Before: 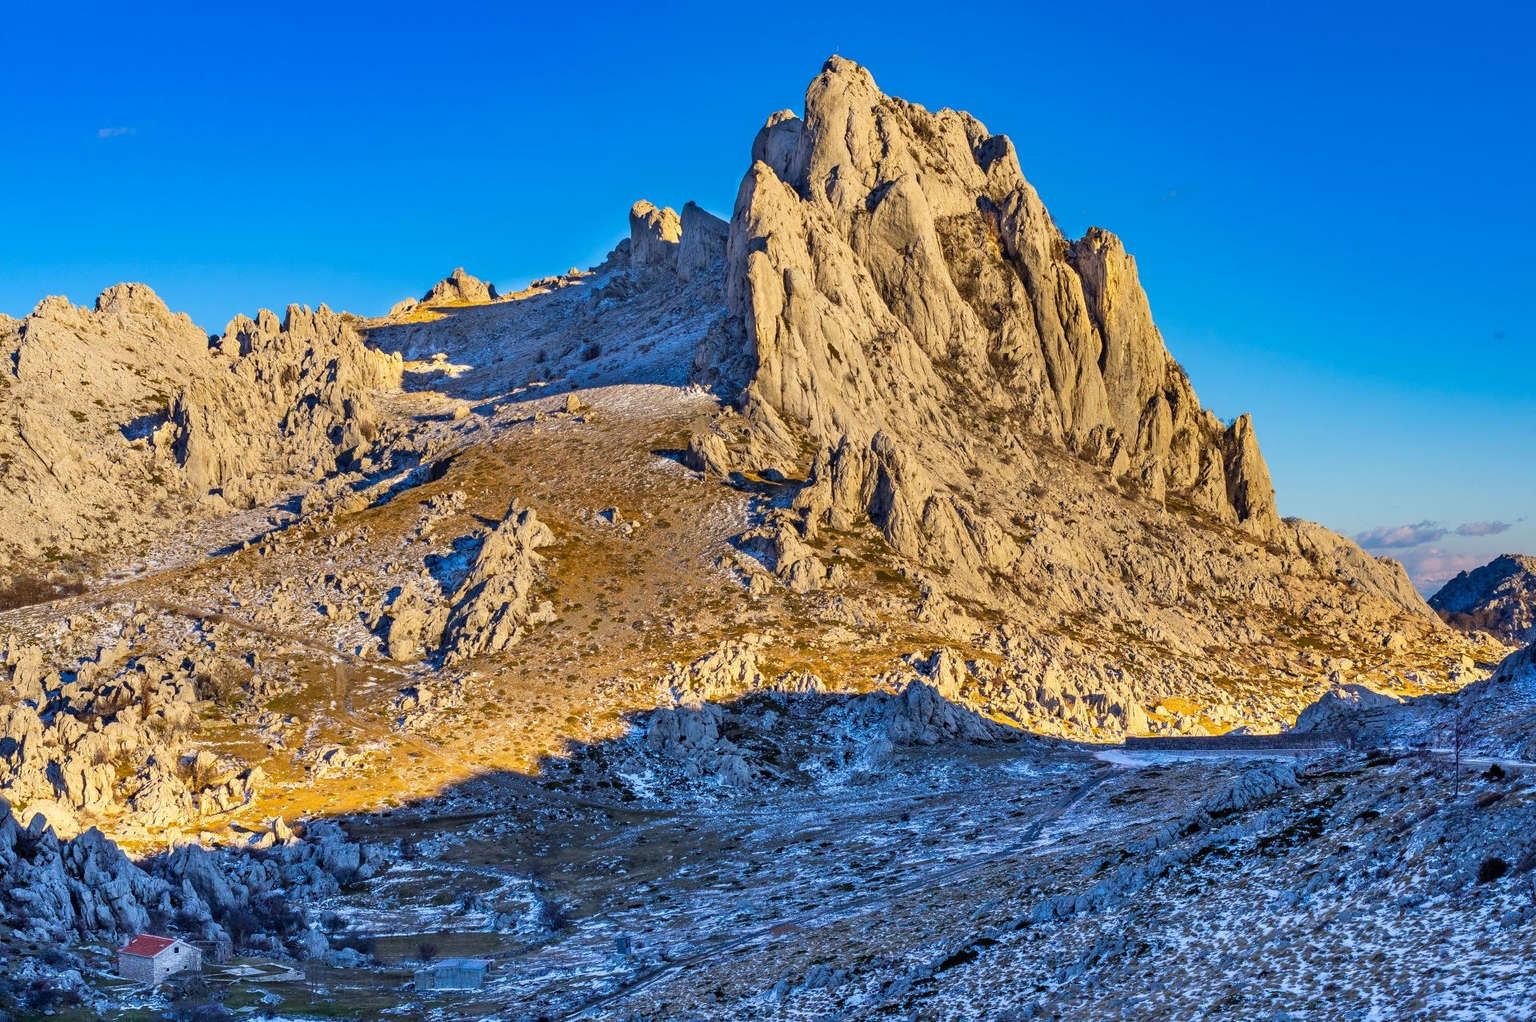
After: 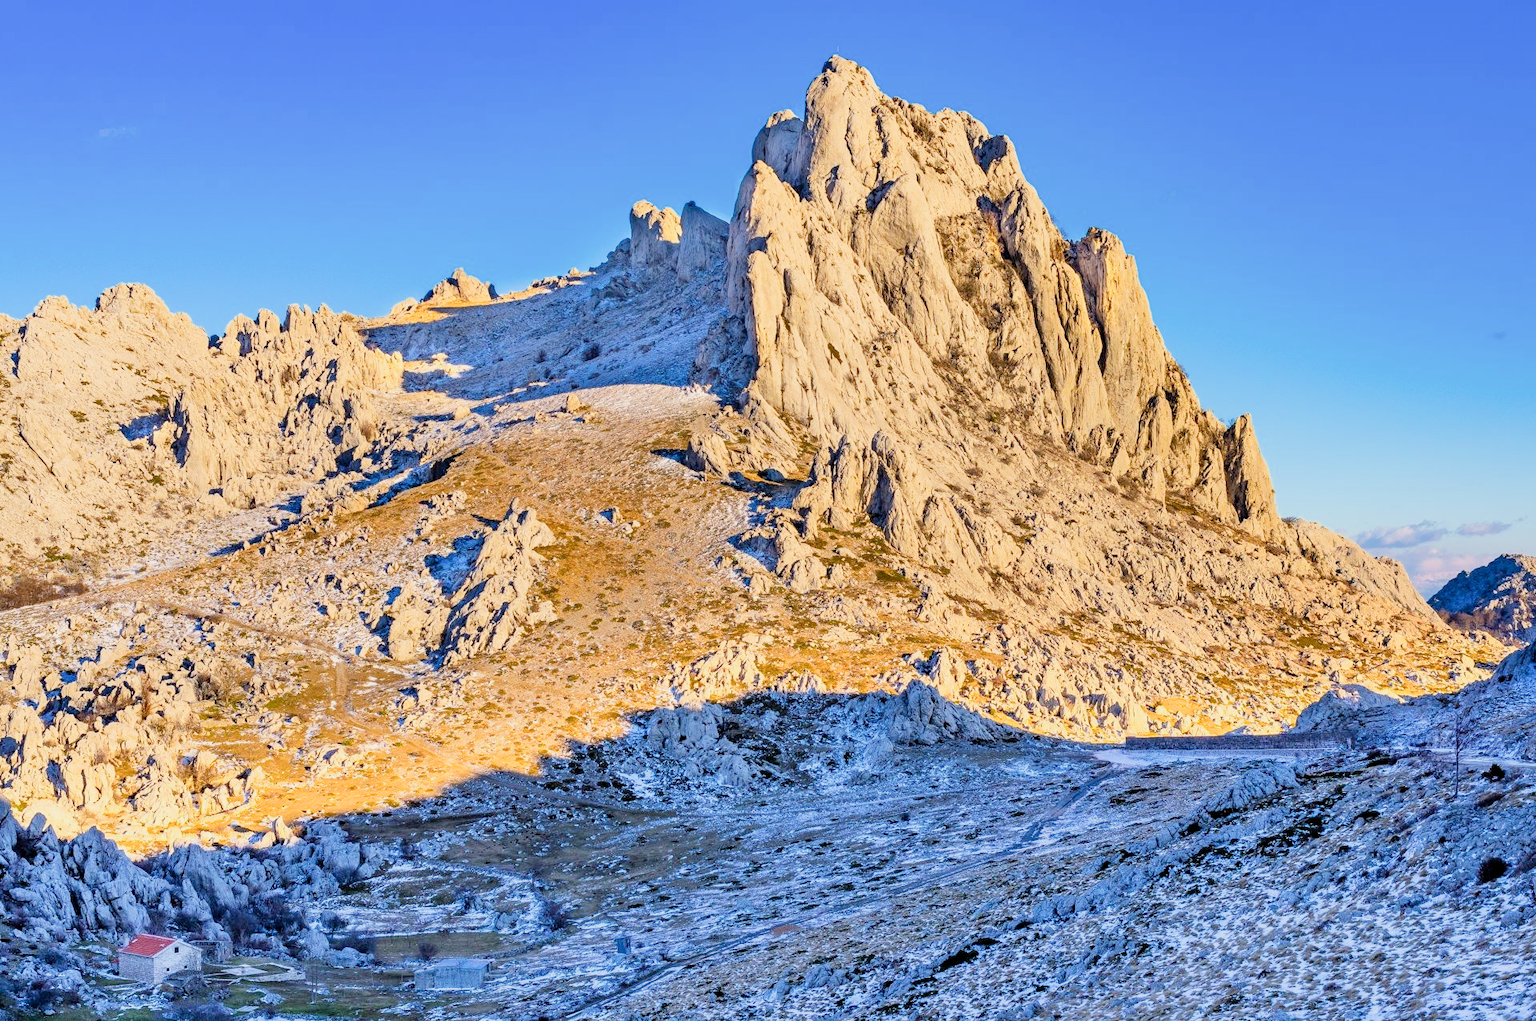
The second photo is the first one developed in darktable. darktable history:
filmic rgb: black relative exposure -16 EV, white relative exposure 6.92 EV, hardness 4.7
exposure: black level correction 0.001, exposure 1.3 EV, compensate highlight preservation false
